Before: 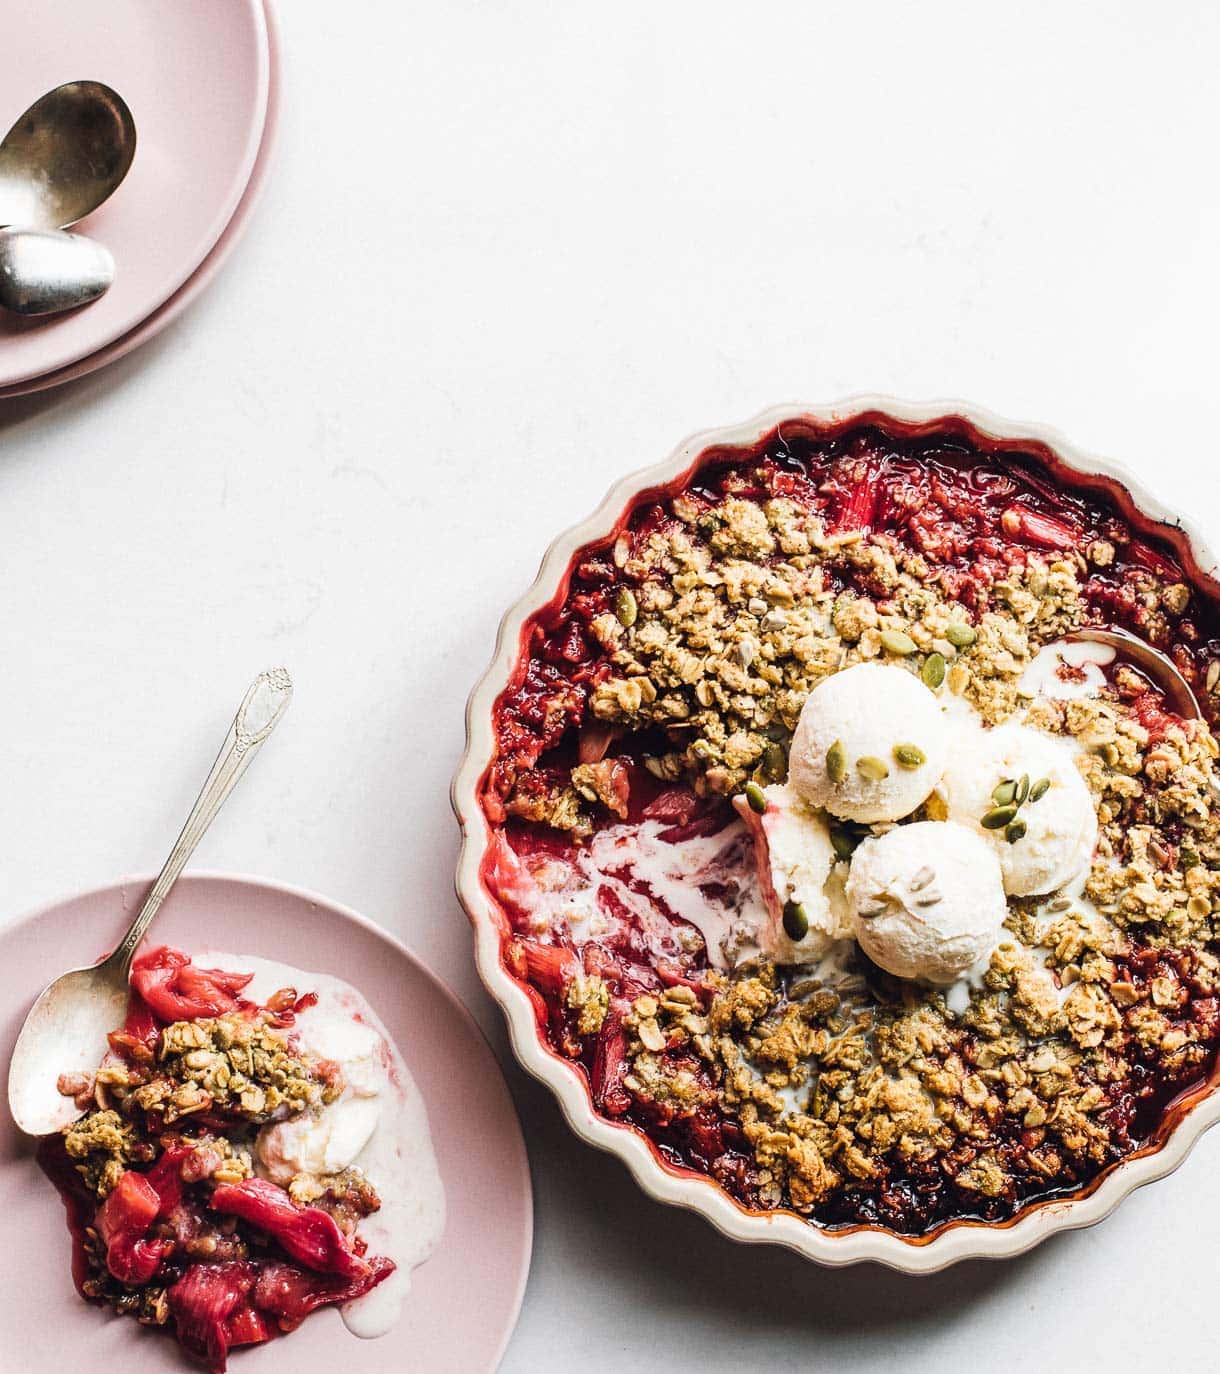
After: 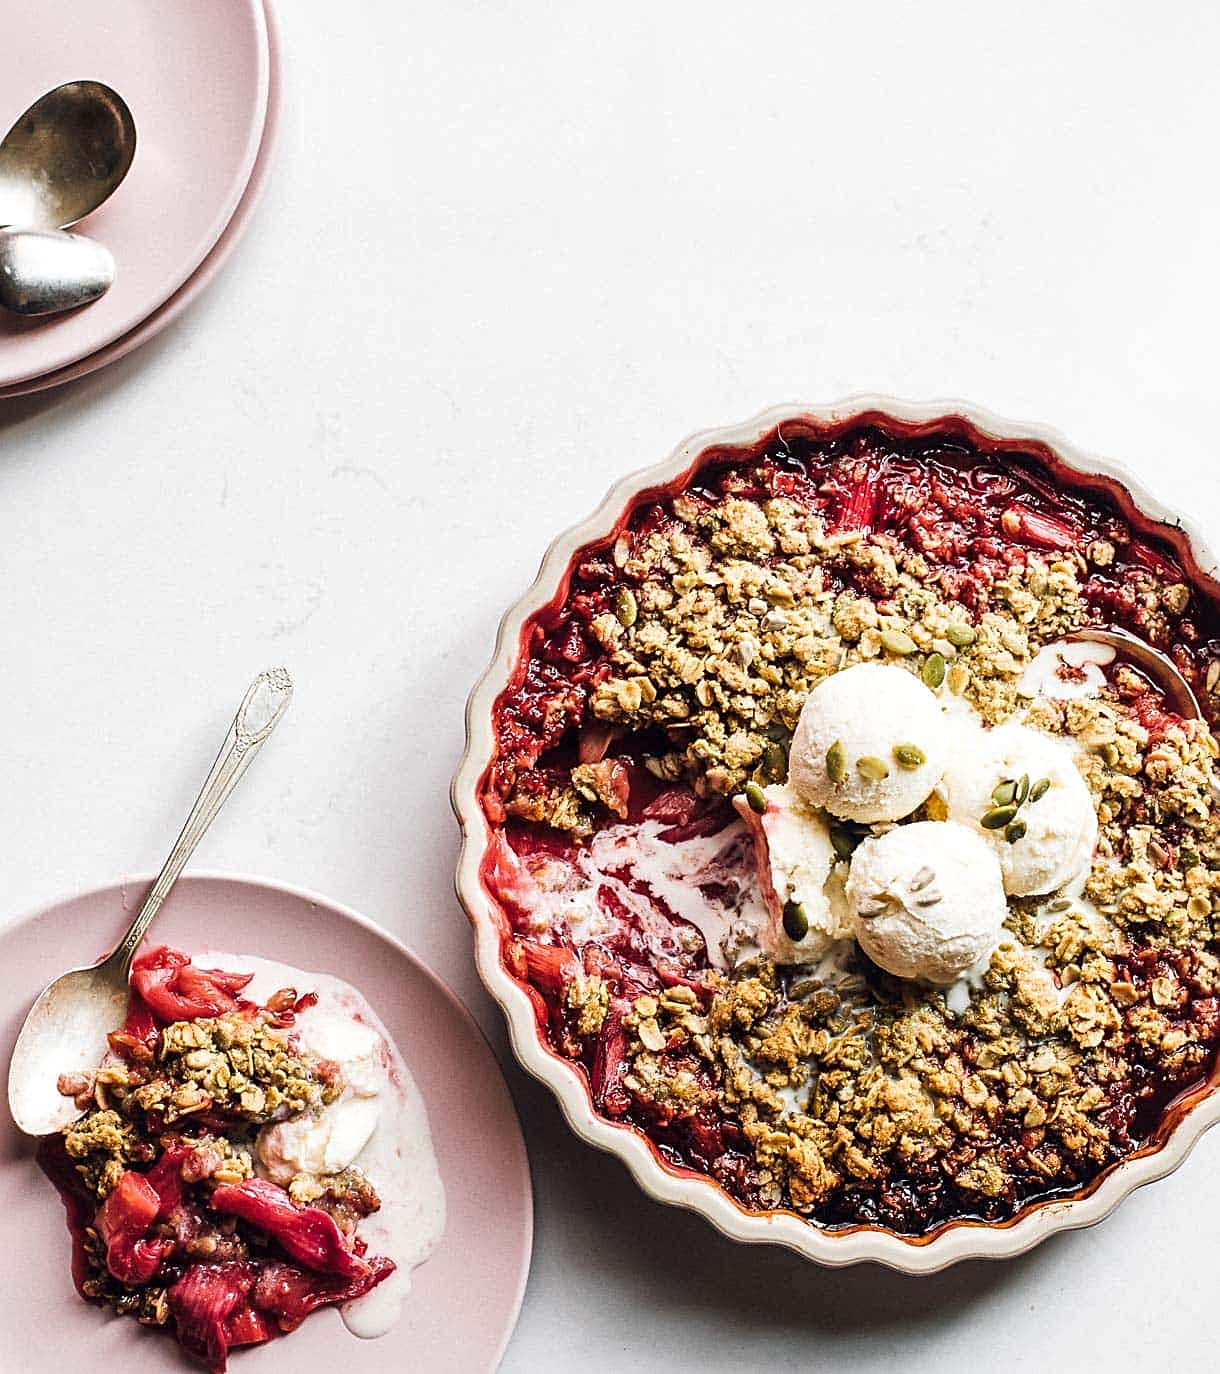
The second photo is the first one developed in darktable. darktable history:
sharpen: on, module defaults
local contrast: mode bilateral grid, contrast 20, coarseness 50, detail 132%, midtone range 0.2
